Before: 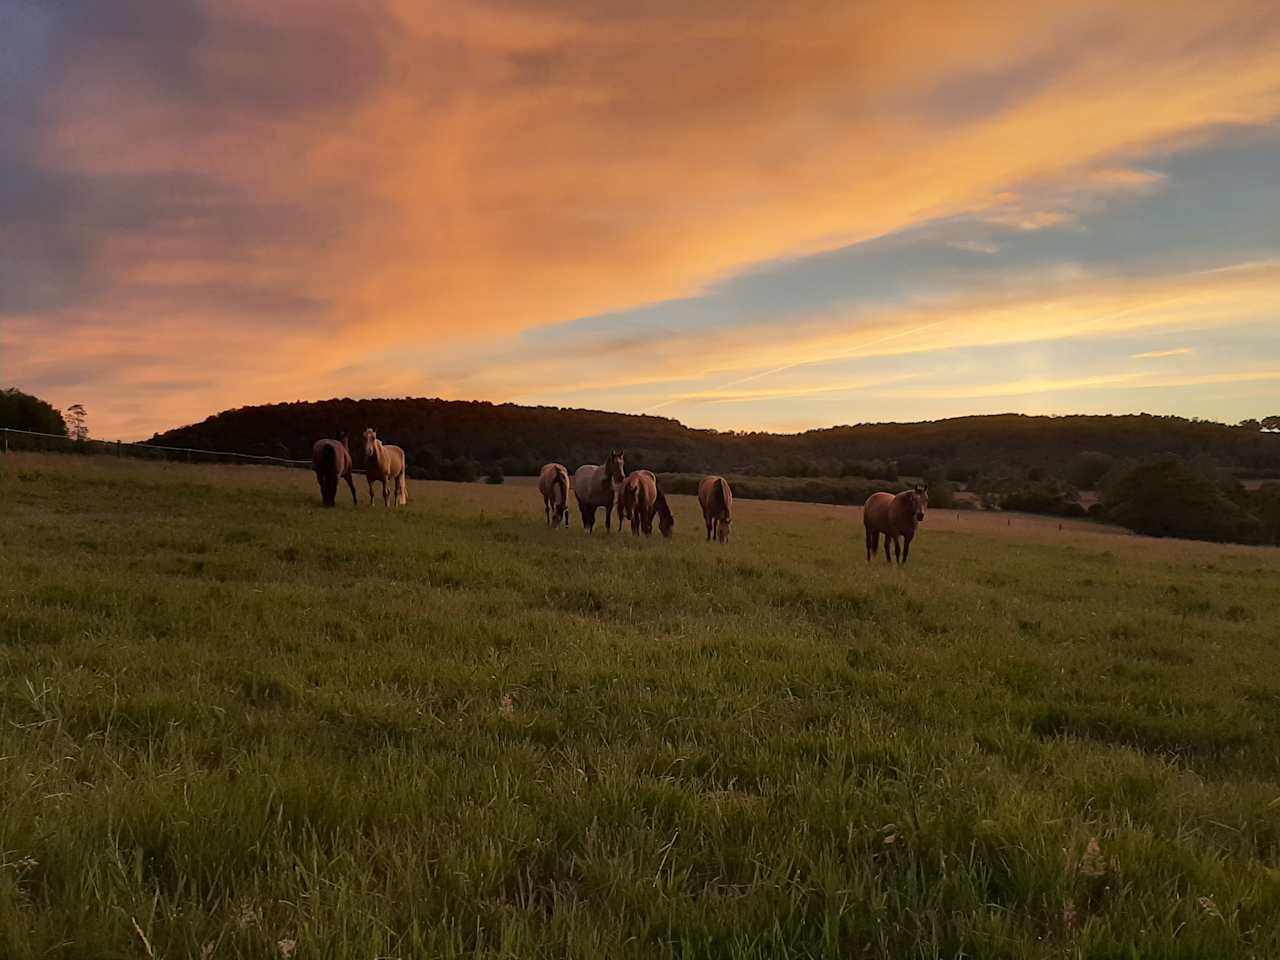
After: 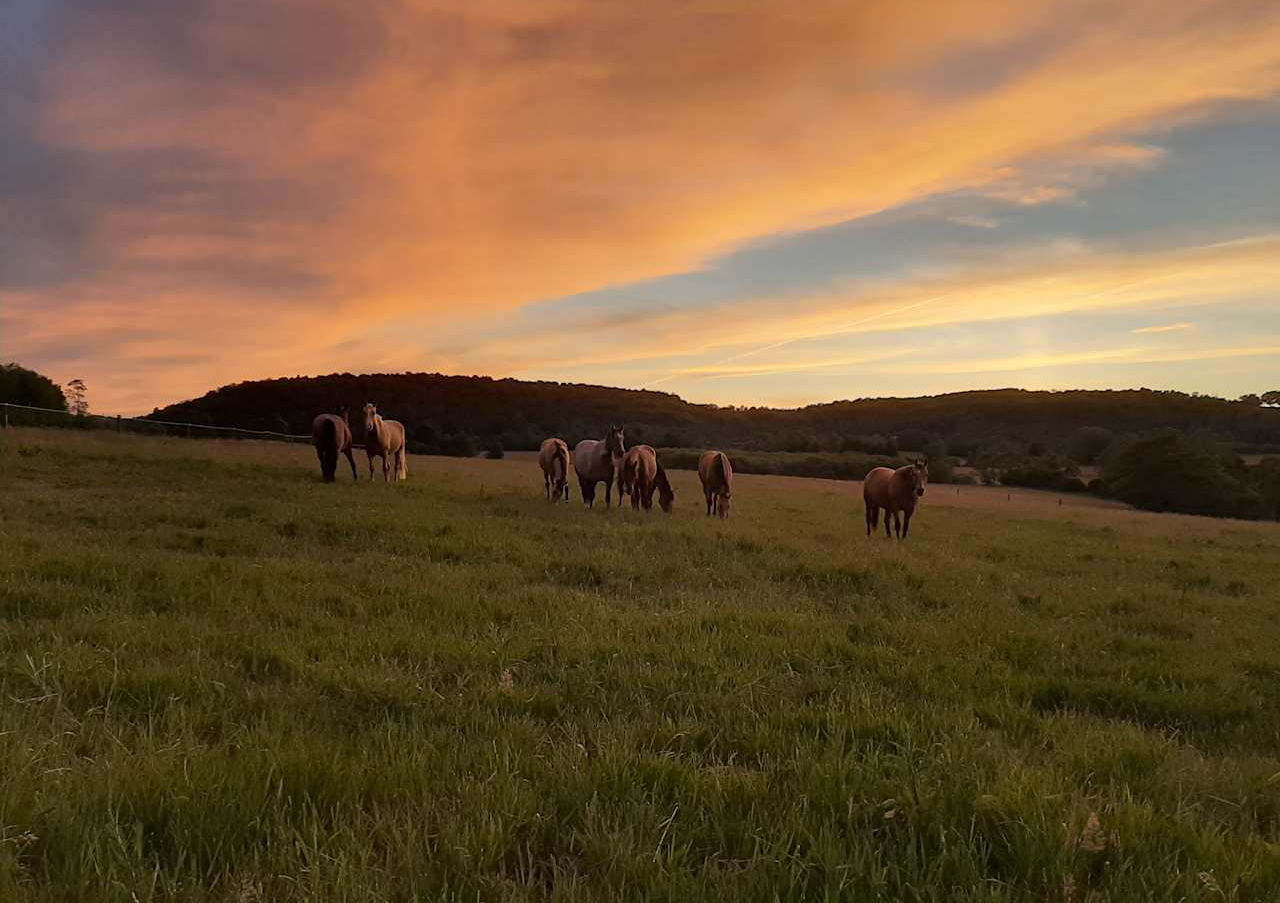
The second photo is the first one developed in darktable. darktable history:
crop and rotate: top 2.621%, bottom 3.295%
